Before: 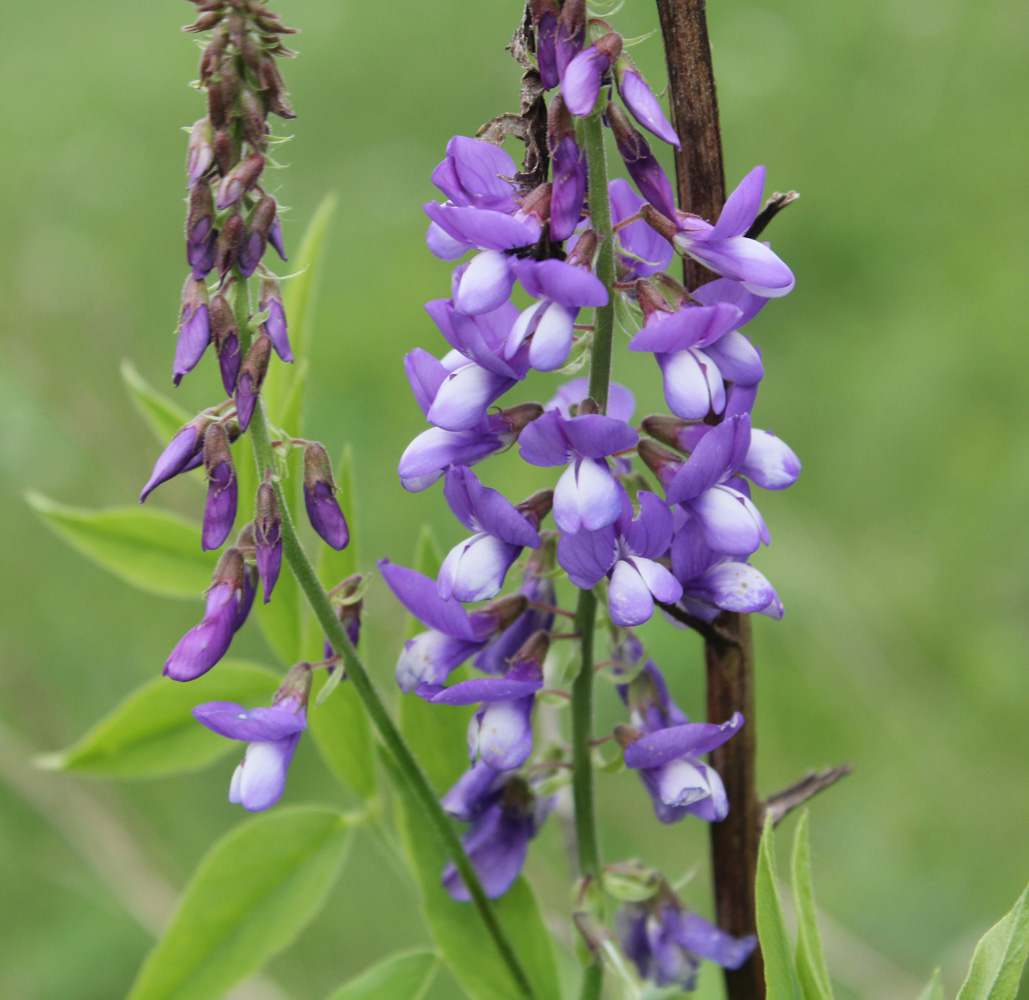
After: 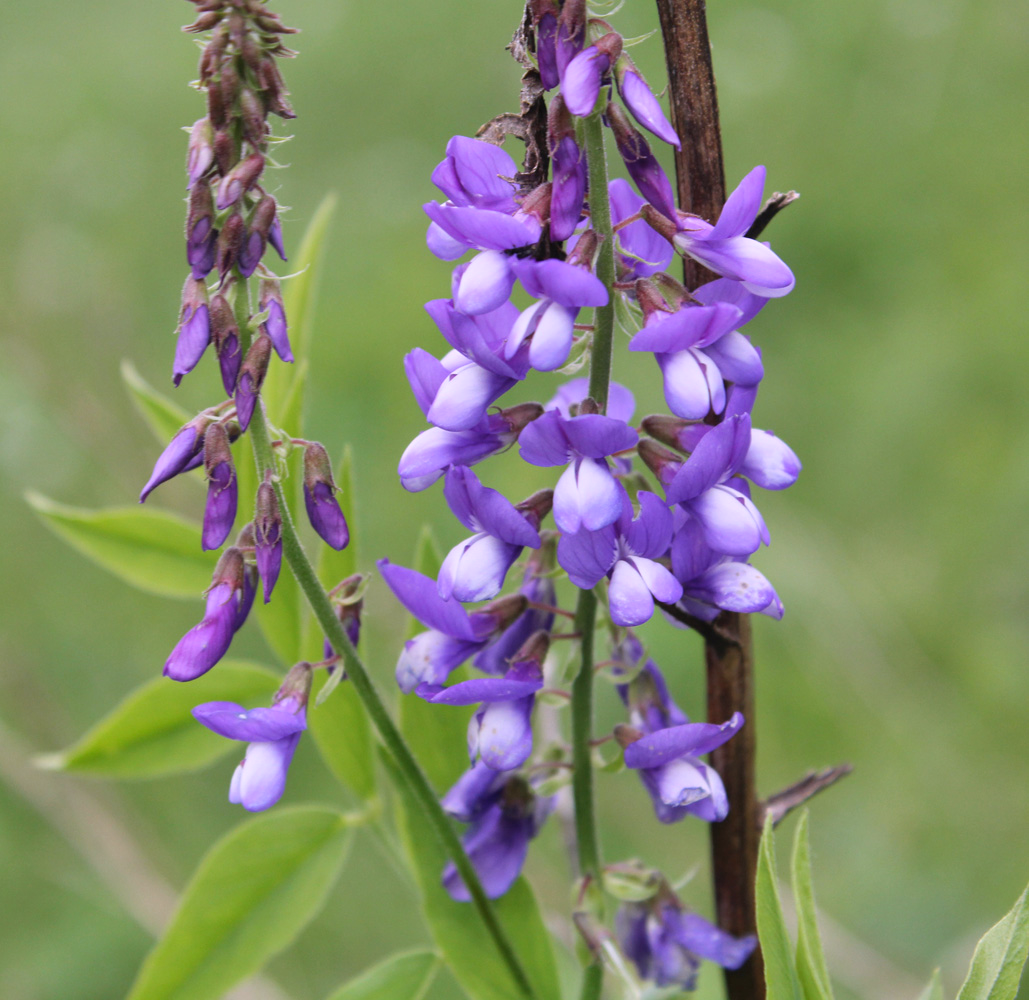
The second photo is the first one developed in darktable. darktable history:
white balance: red 1.066, blue 1.119
vibrance: vibrance 10%
shadows and highlights: shadows 49, highlights -41, soften with gaussian
